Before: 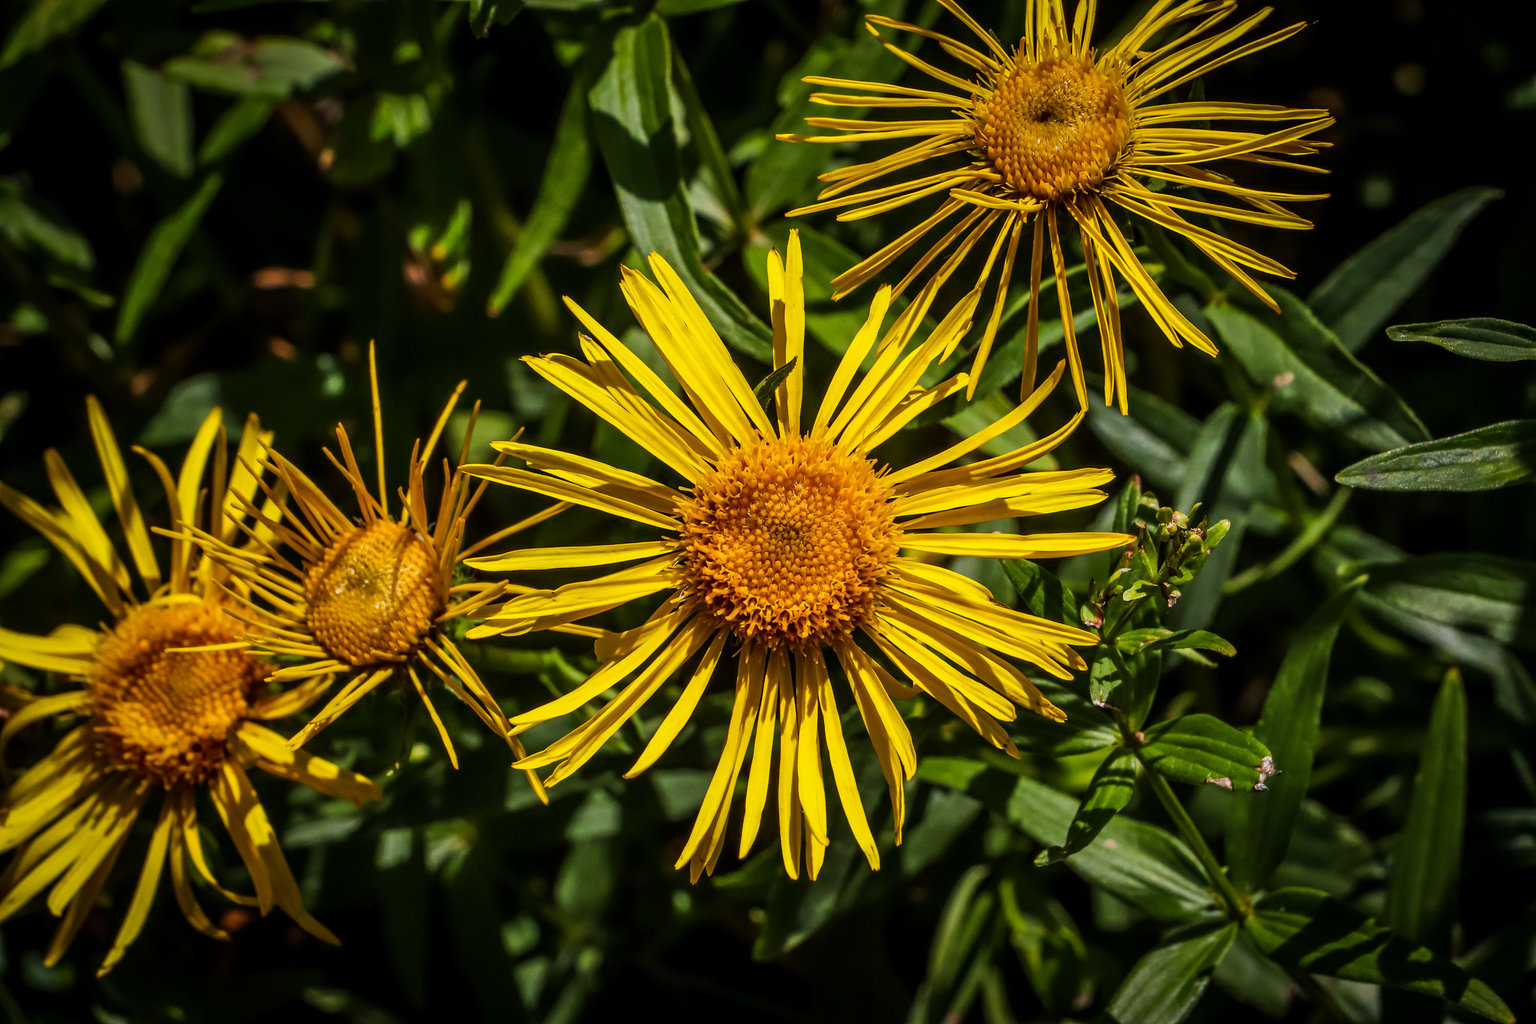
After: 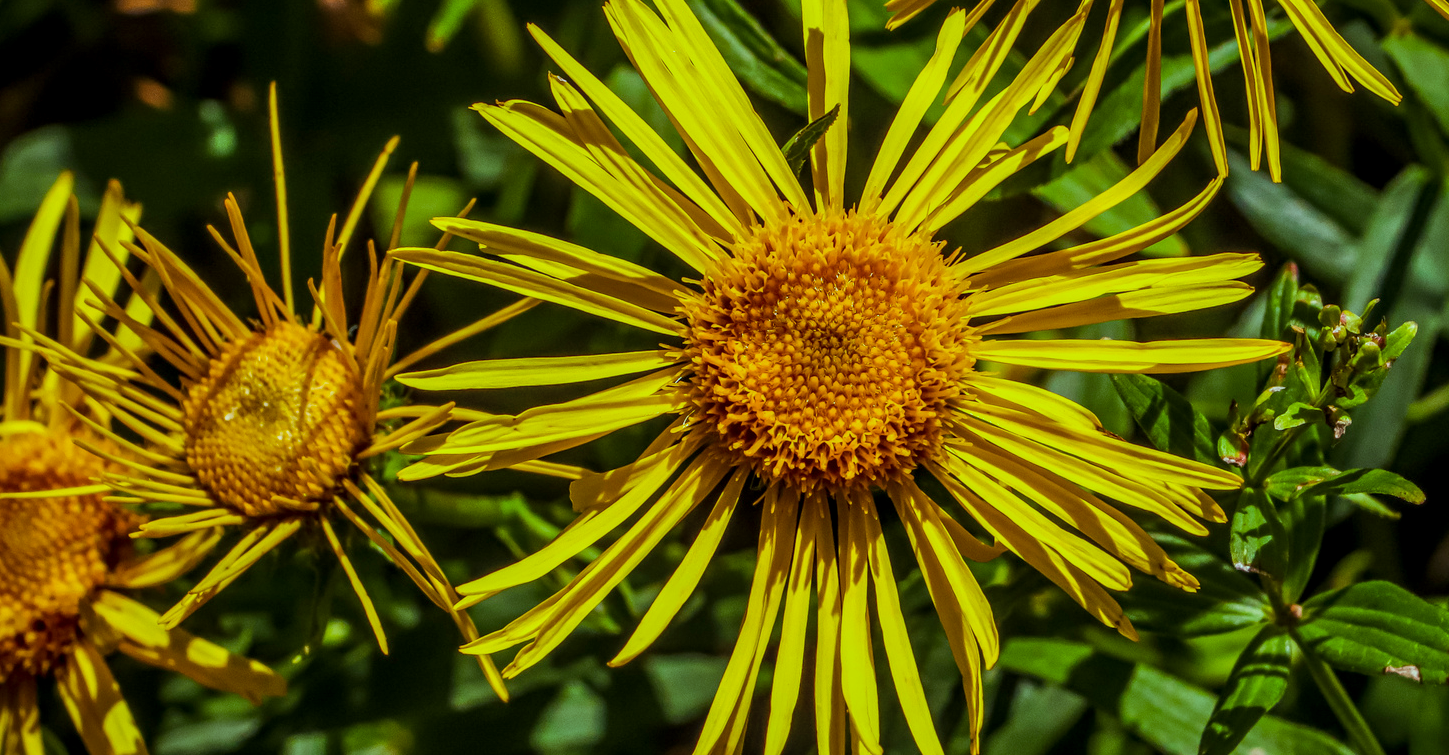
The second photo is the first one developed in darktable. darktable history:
color balance rgb: highlights gain › chroma 4.066%, highlights gain › hue 200.53°, perceptual saturation grading › global saturation 18.999%, contrast -10.626%
crop: left 10.914%, top 27.185%, right 18.32%, bottom 17.239%
local contrast: on, module defaults
